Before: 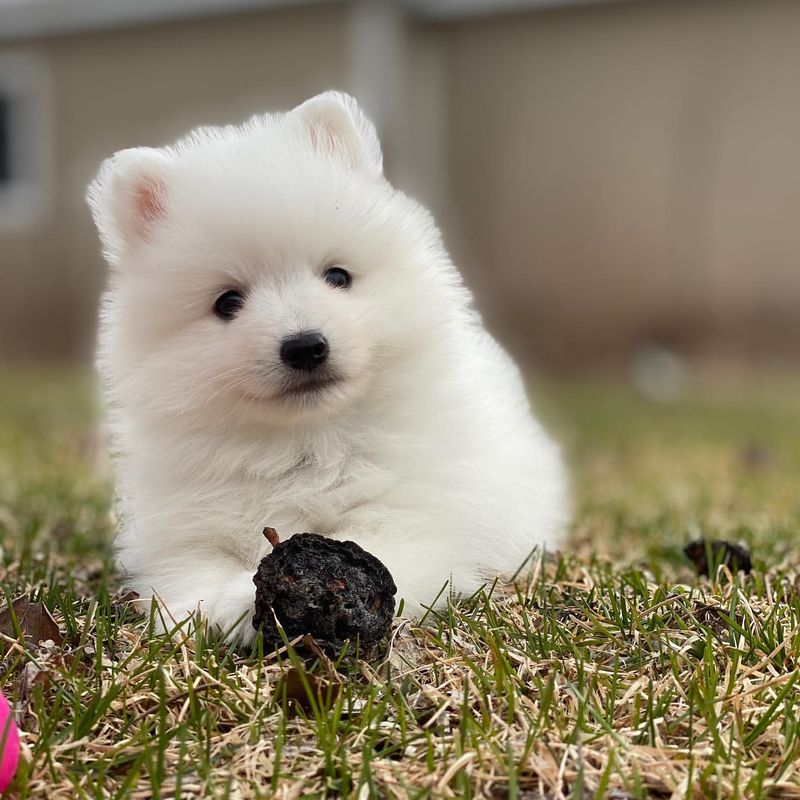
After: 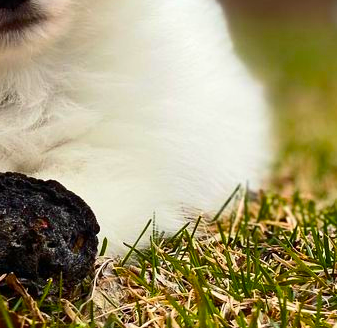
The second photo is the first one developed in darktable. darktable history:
contrast brightness saturation: contrast 0.18, saturation 0.3
crop: left 37.221%, top 45.169%, right 20.63%, bottom 13.777%
shadows and highlights: low approximation 0.01, soften with gaussian
color balance rgb: perceptual saturation grading › global saturation 25%, global vibrance 20%
